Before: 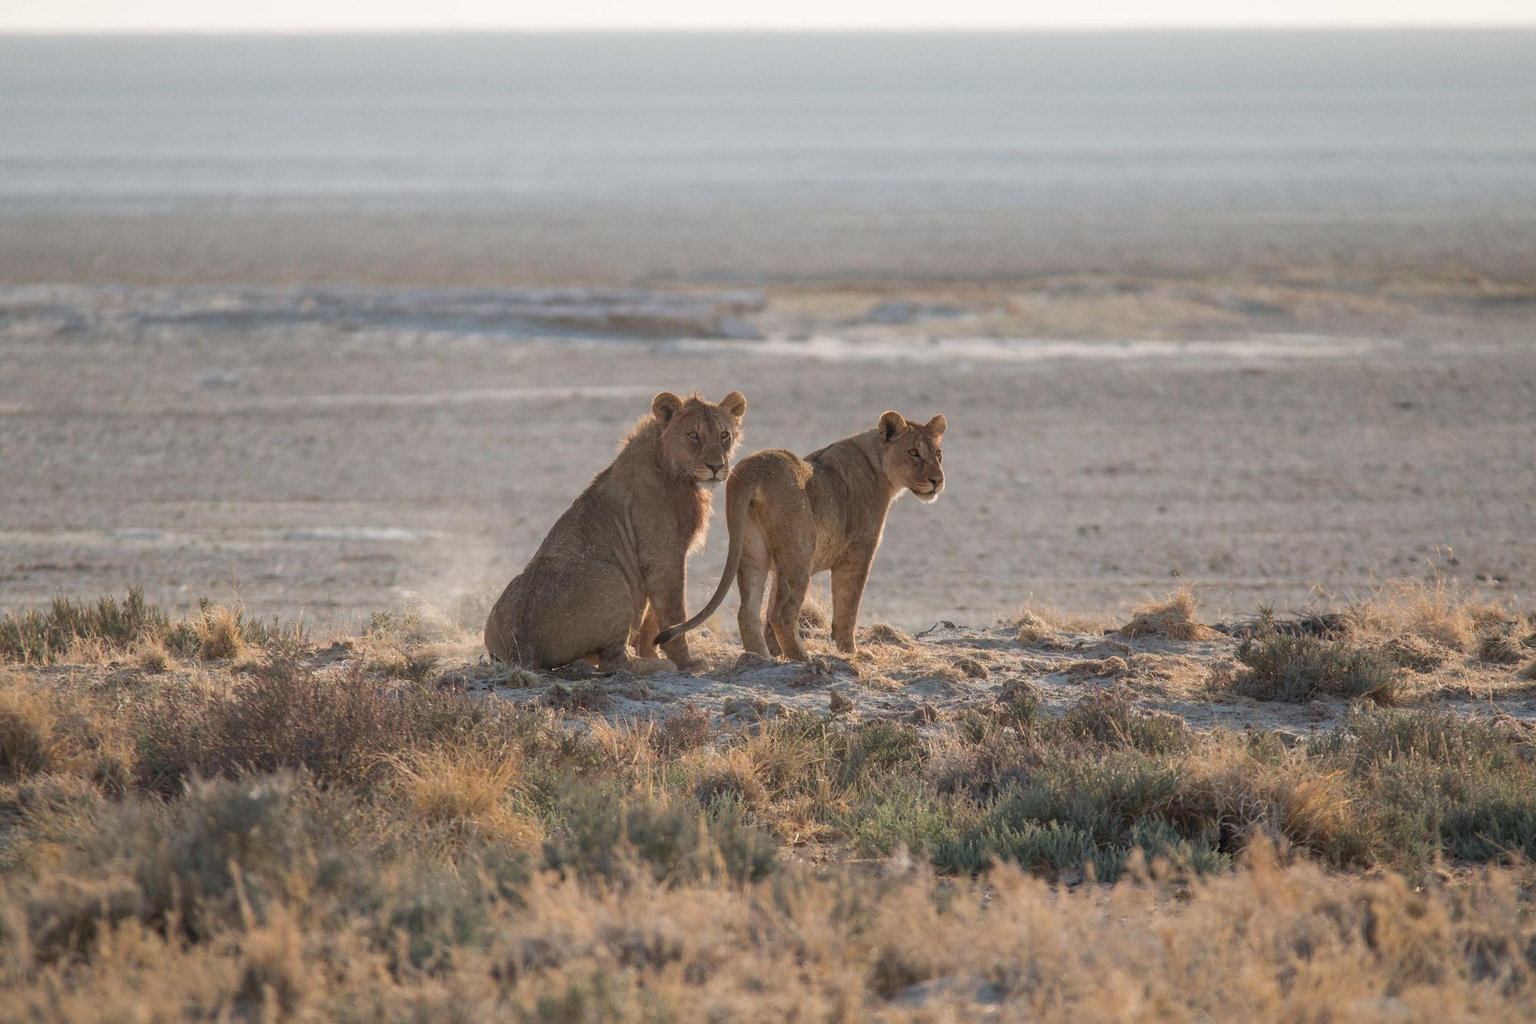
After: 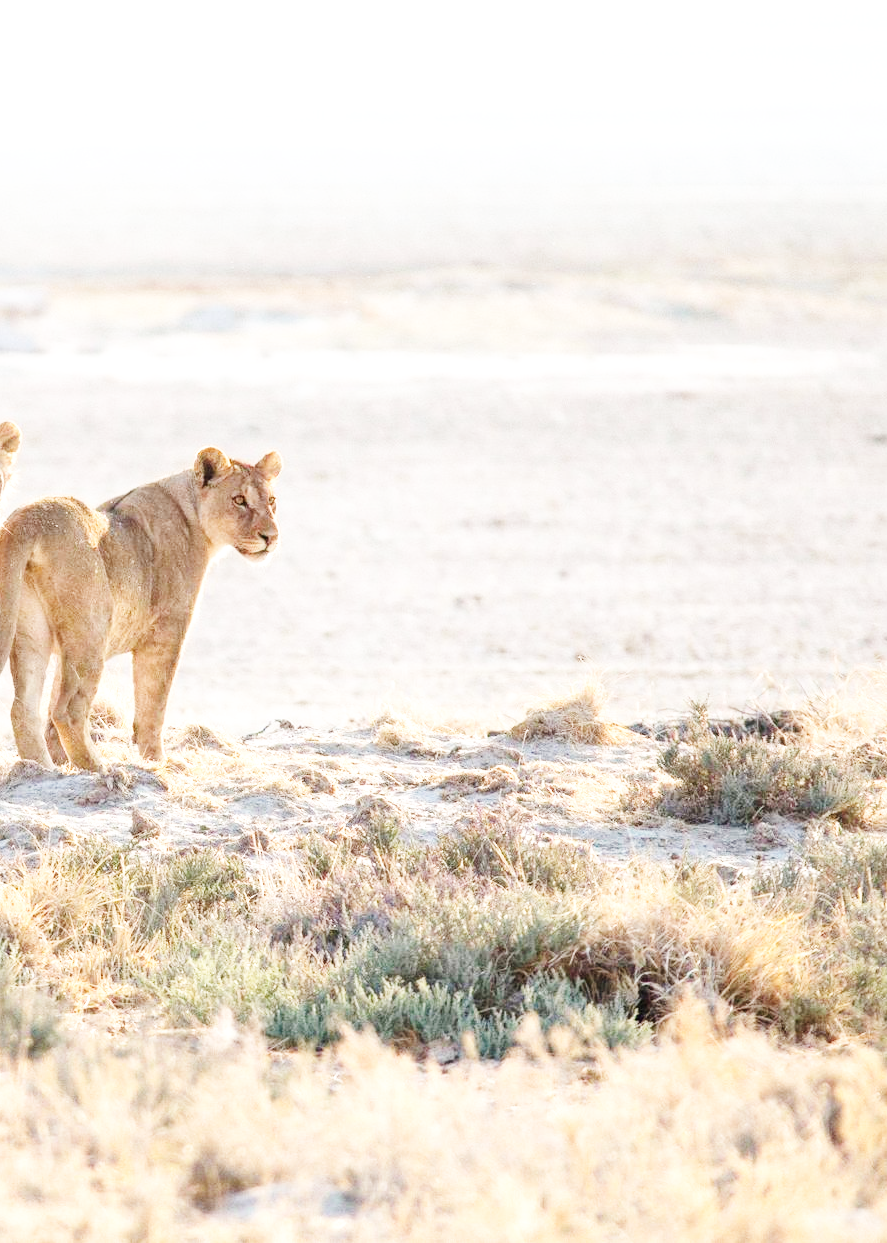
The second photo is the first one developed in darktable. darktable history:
base curve: curves: ch0 [(0, 0.003) (0.001, 0.002) (0.006, 0.004) (0.02, 0.022) (0.048, 0.086) (0.094, 0.234) (0.162, 0.431) (0.258, 0.629) (0.385, 0.8) (0.548, 0.918) (0.751, 0.988) (1, 1)], preserve colors none
exposure: black level correction 0.001, exposure 0.956 EV, compensate highlight preservation false
crop: left 47.528%, top 6.741%, right 8.091%
